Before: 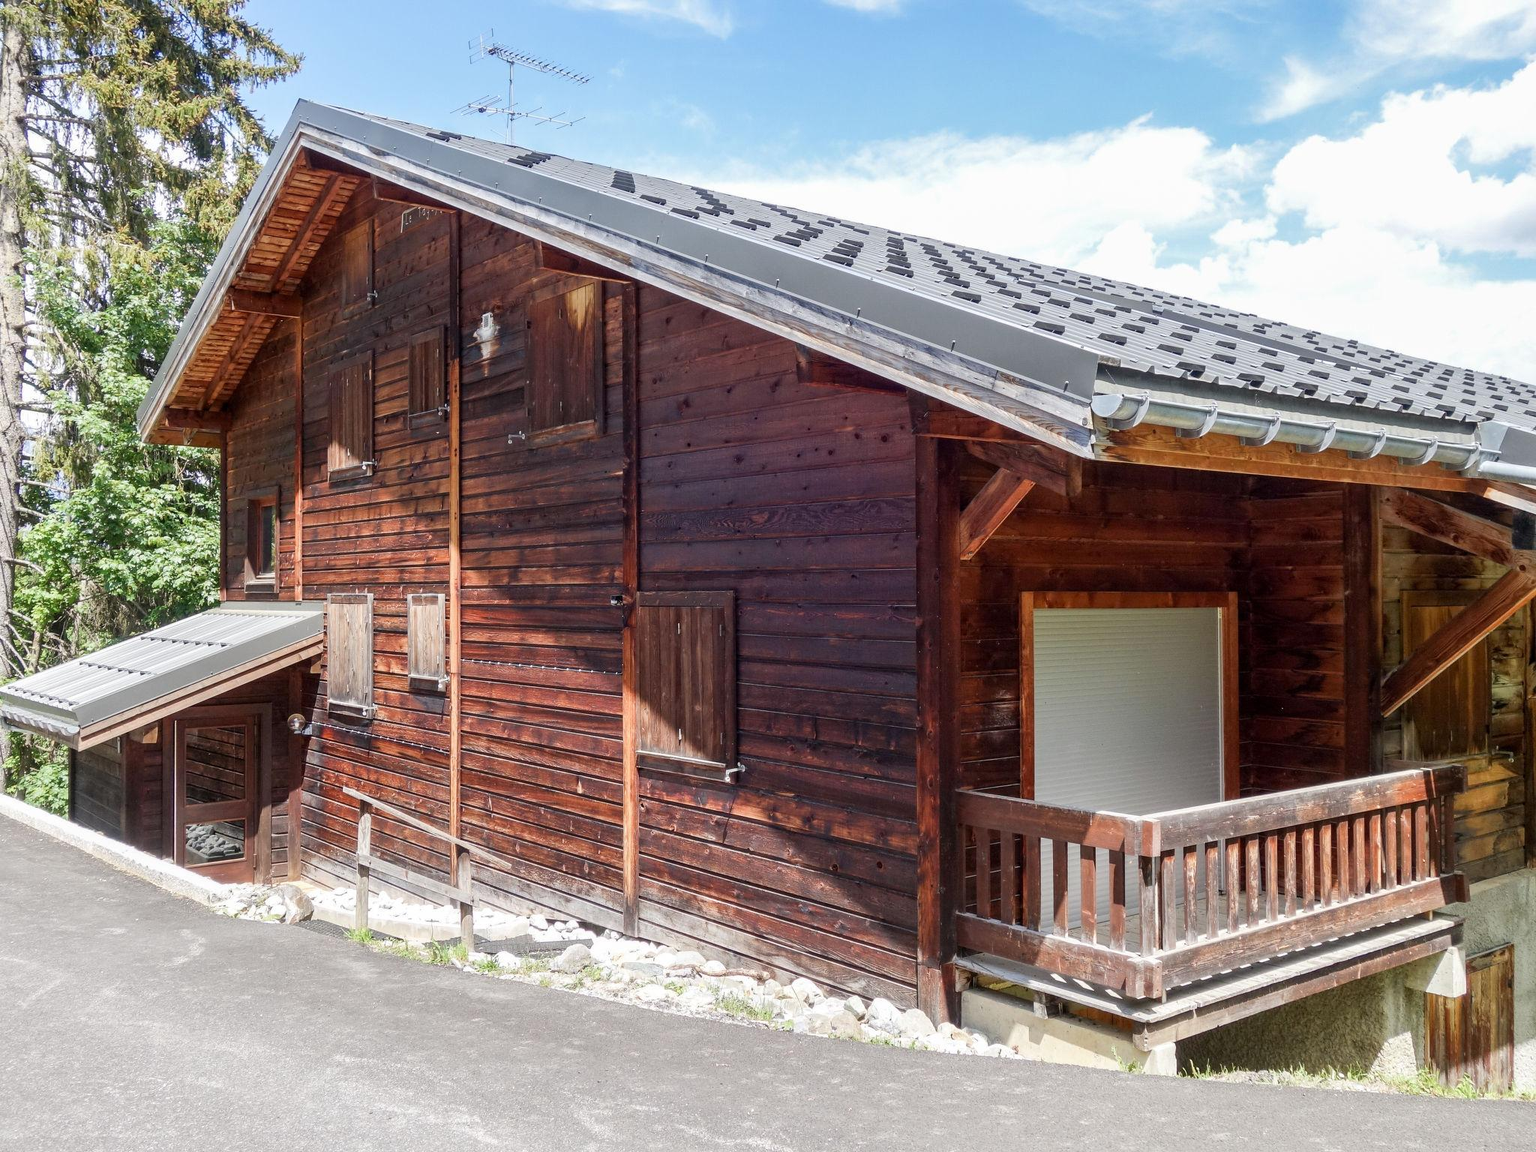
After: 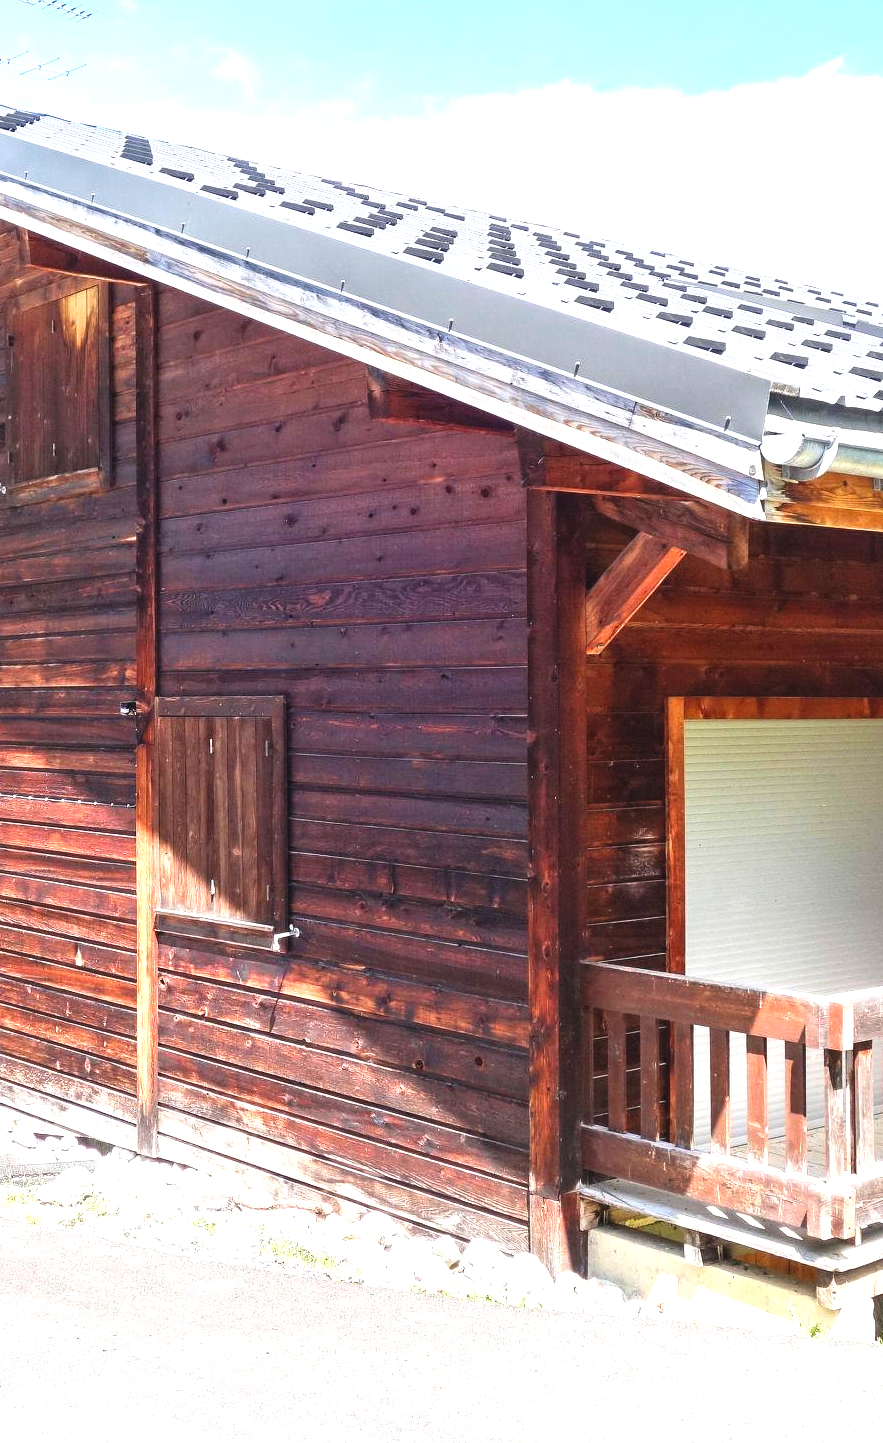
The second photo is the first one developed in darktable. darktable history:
exposure: black level correction -0.005, exposure 1.001 EV, compensate exposure bias true, compensate highlight preservation false
crop: left 33.908%, top 6%, right 22.969%
contrast brightness saturation: contrast 0.043, saturation 0.161
levels: levels [0.031, 0.5, 0.969]
